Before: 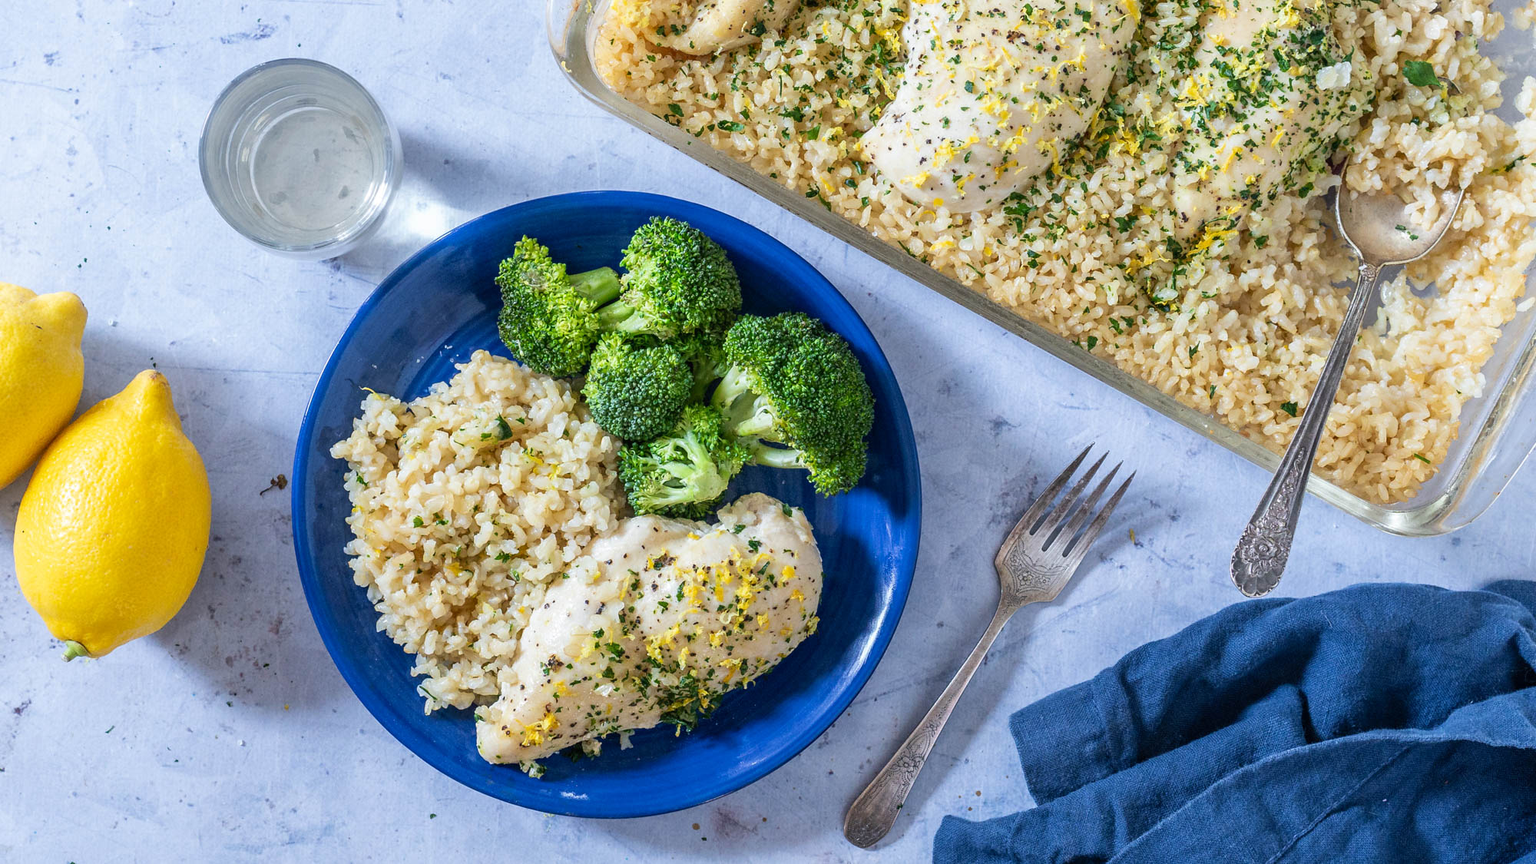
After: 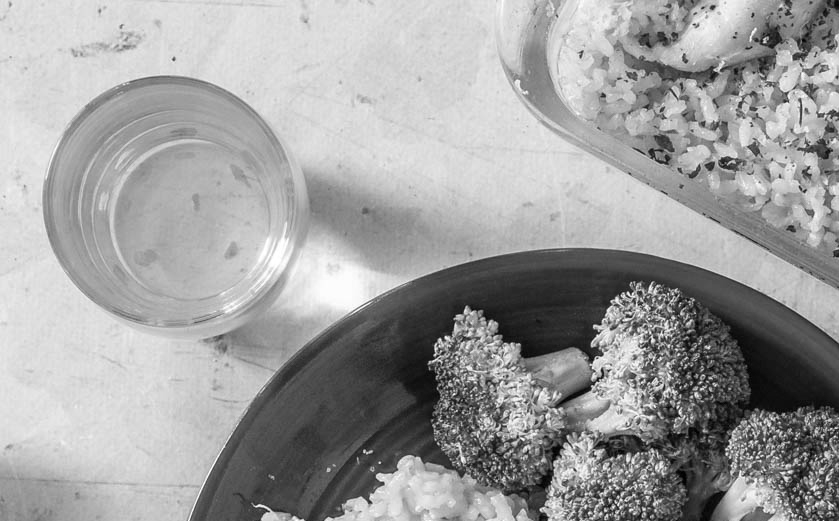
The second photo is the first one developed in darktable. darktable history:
contrast brightness saturation: saturation -1
crop and rotate: left 10.817%, top 0.062%, right 47.194%, bottom 53.626%
